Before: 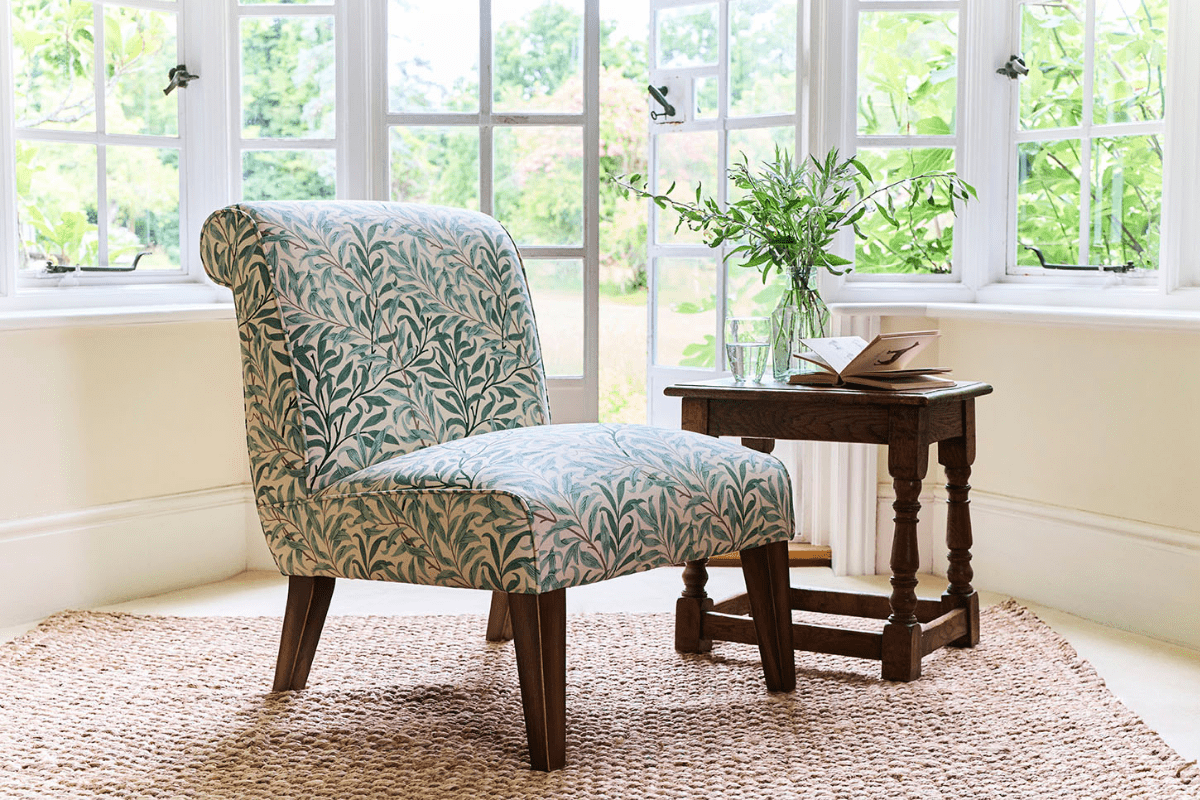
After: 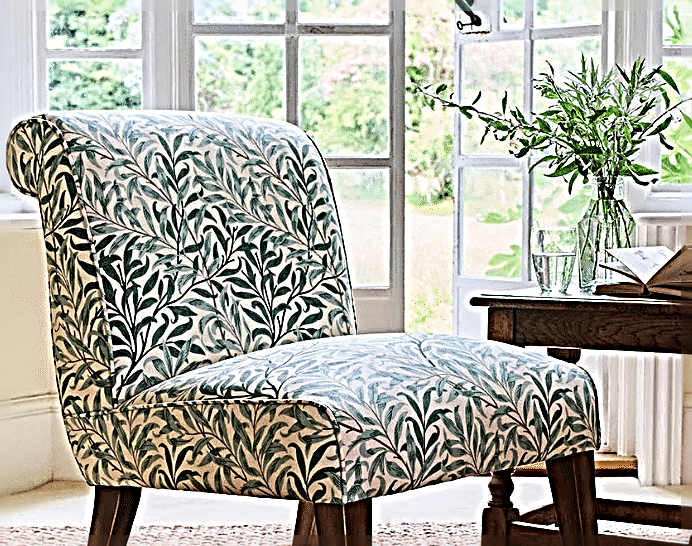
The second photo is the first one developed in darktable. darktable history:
sharpen: radius 4.044, amount 1.994
crop: left 16.185%, top 11.273%, right 26.092%, bottom 20.475%
